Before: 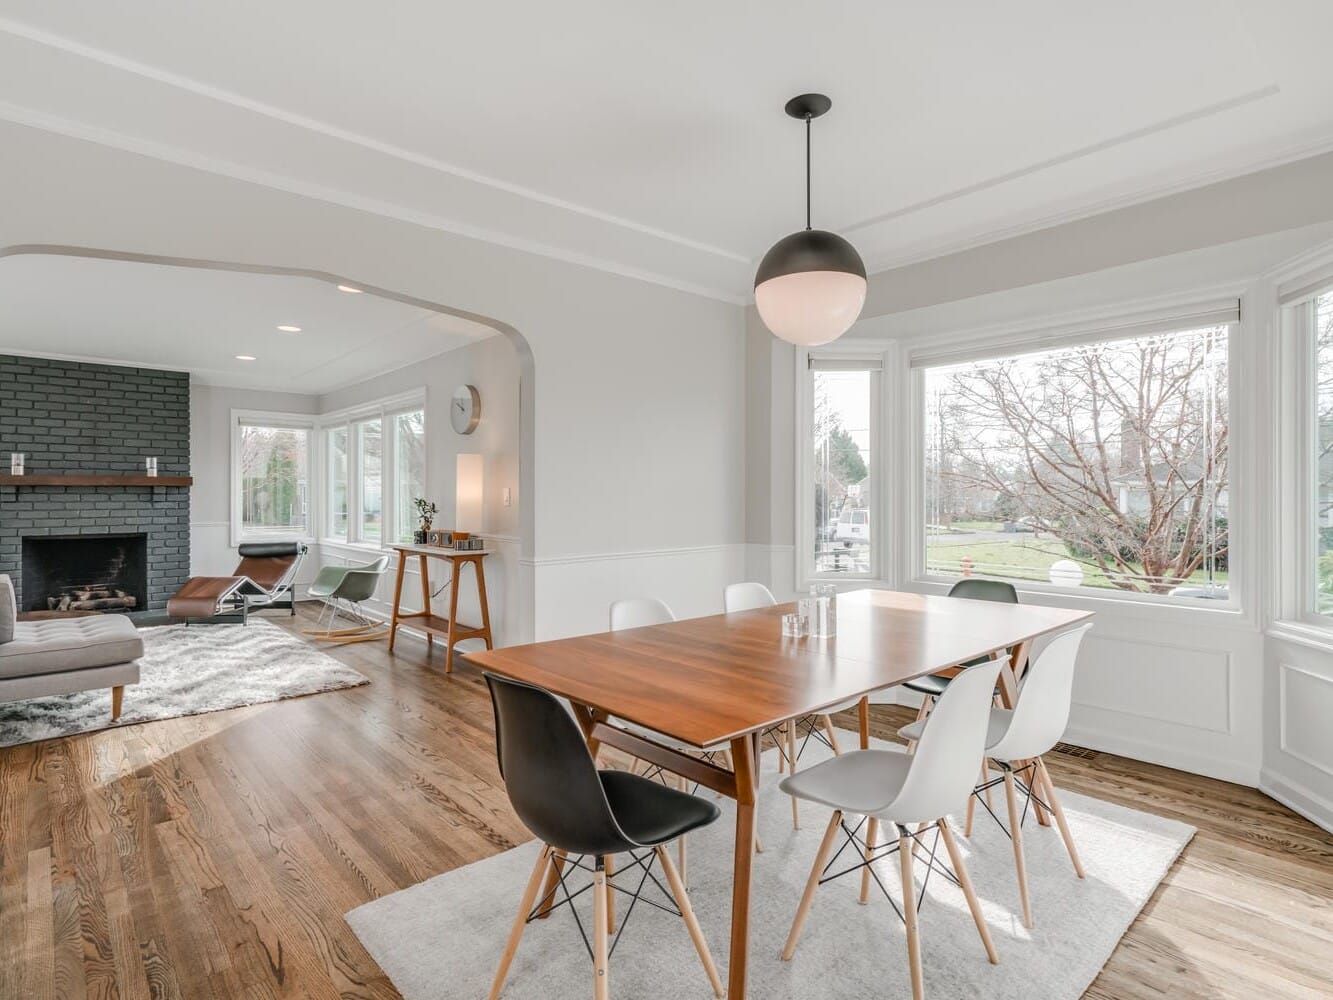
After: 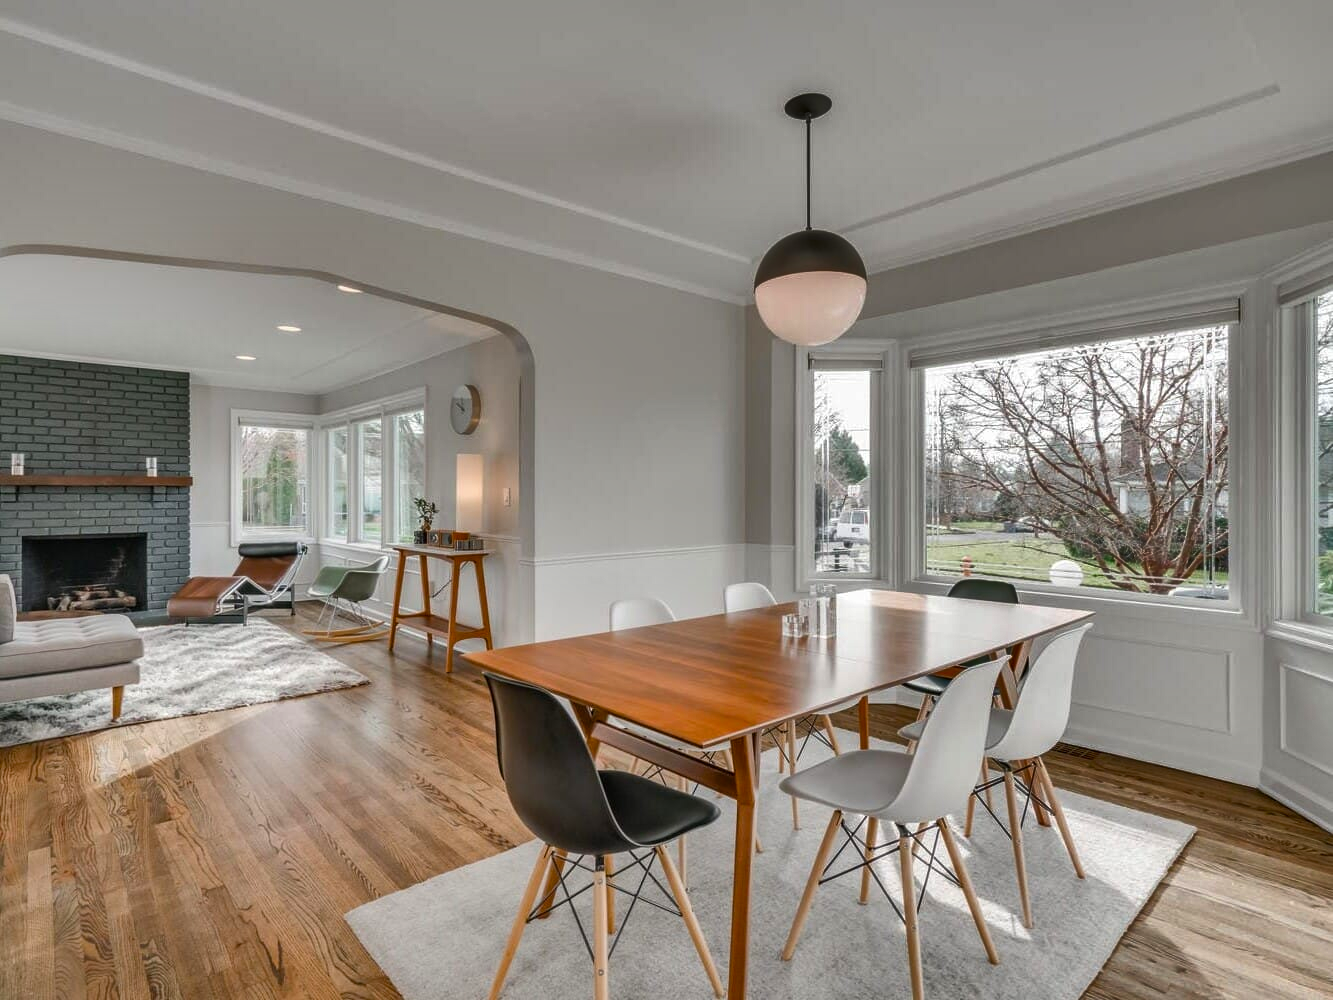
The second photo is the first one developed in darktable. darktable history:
color correction: highlights b* 0.044
shadows and highlights: shadows 24.29, highlights -77.46, soften with gaussian
color balance rgb: linear chroma grading › global chroma 8.953%, perceptual saturation grading › global saturation 17.561%
